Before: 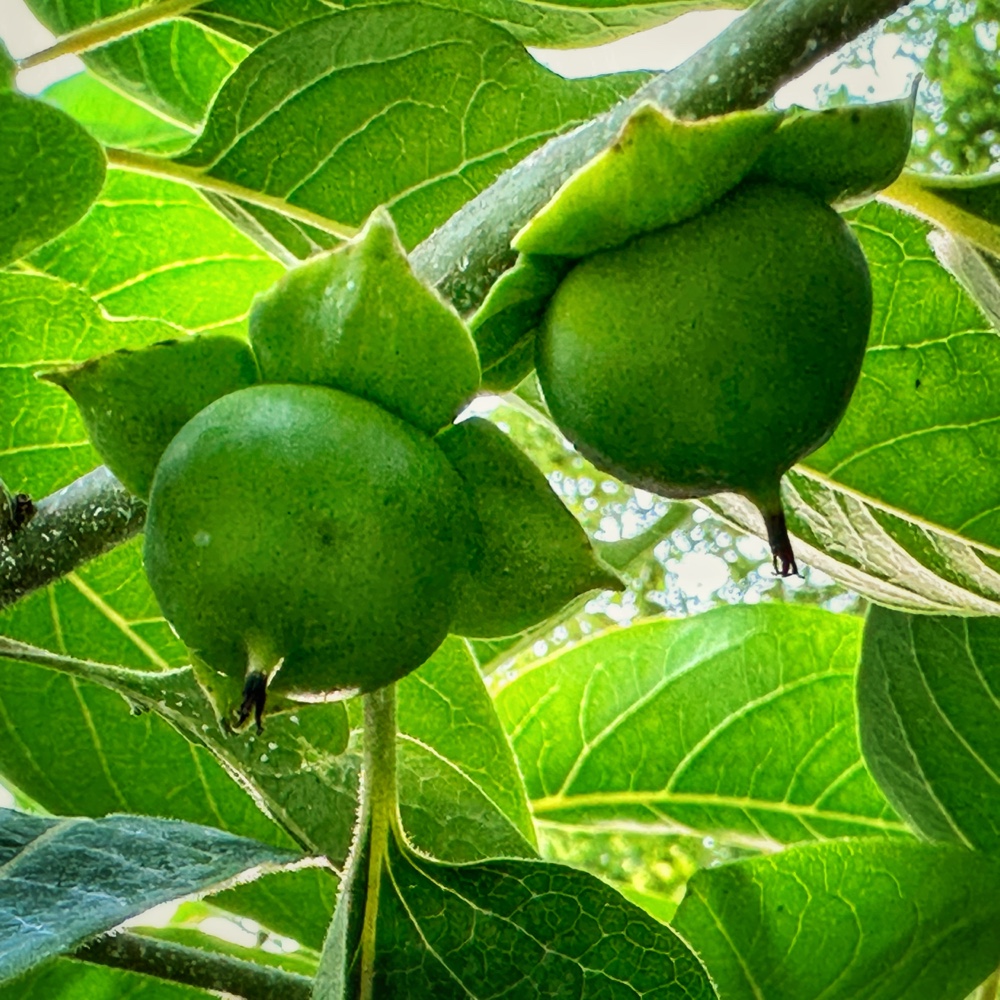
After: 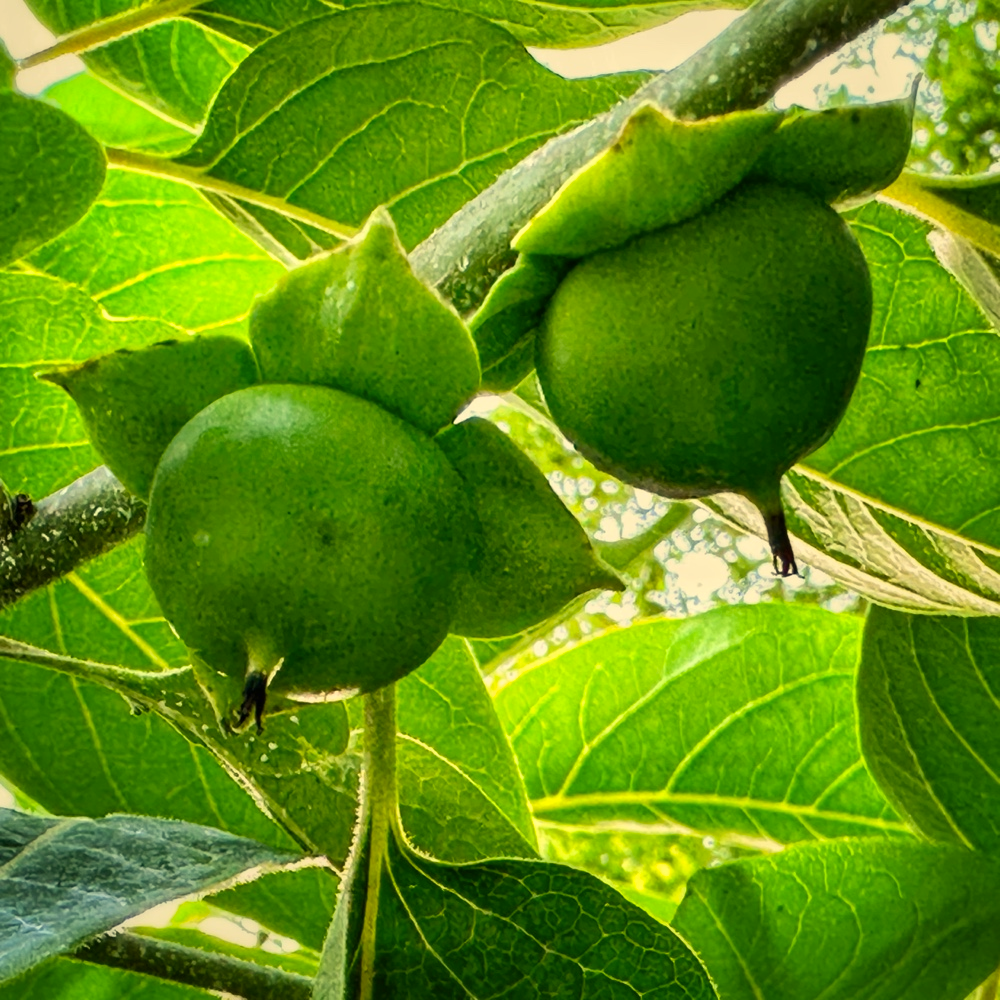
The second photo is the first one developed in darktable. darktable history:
color correction: highlights a* 2.56, highlights b* 23.48
